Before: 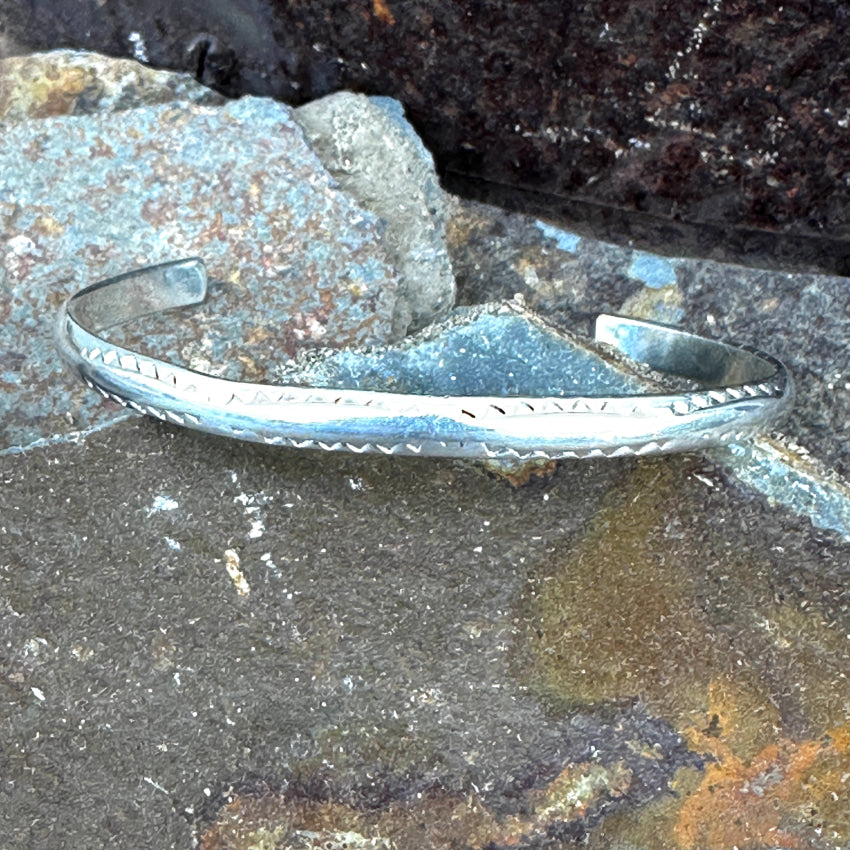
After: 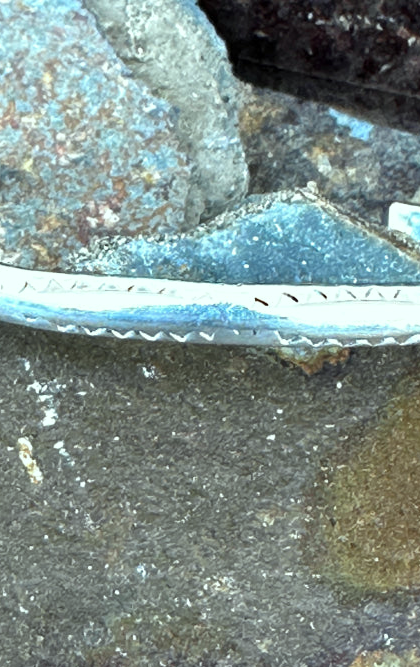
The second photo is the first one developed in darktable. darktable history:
crop and rotate: angle 0.02°, left 24.353%, top 13.219%, right 26.156%, bottom 8.224%
color correction: highlights a* -6.69, highlights b* 0.49
